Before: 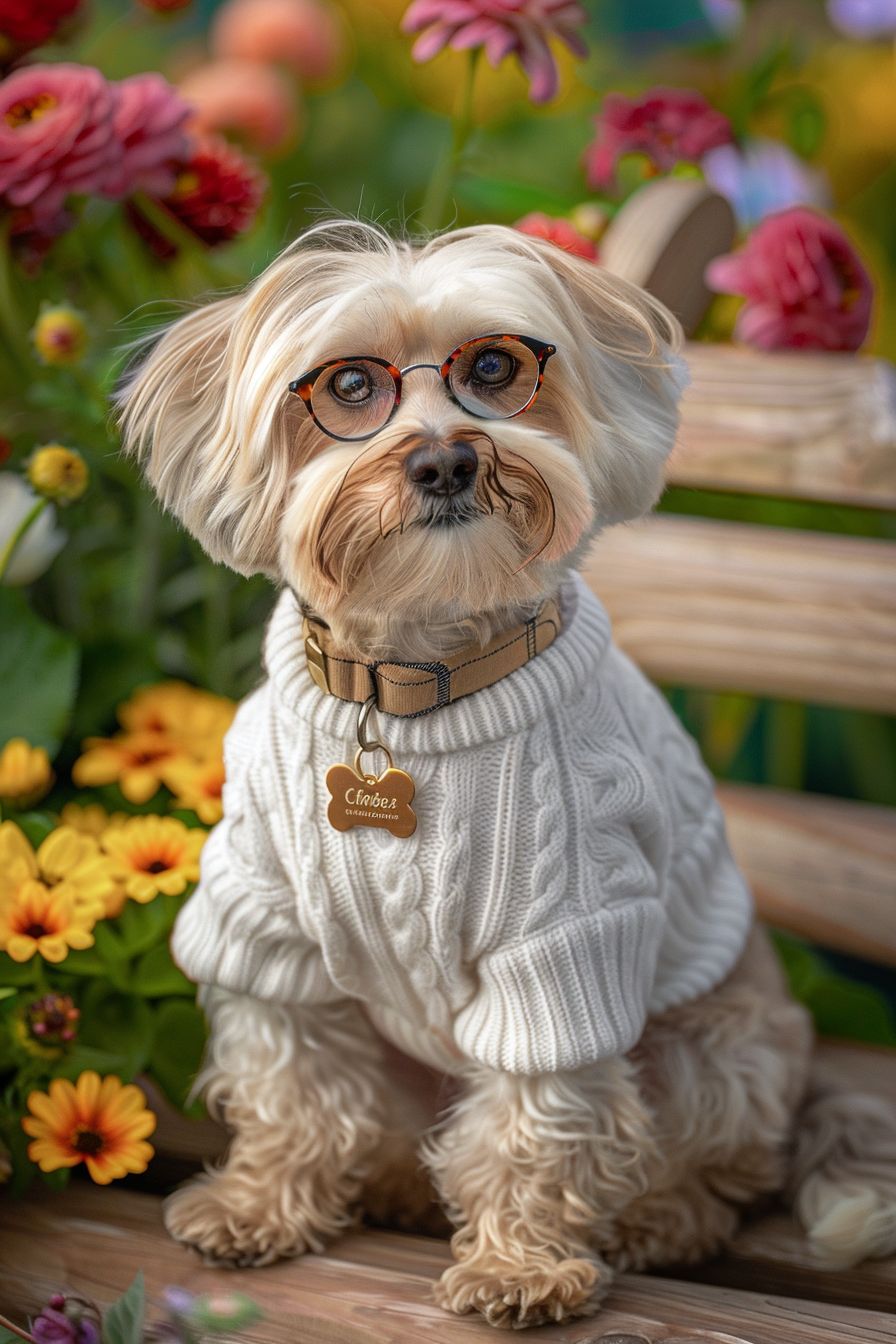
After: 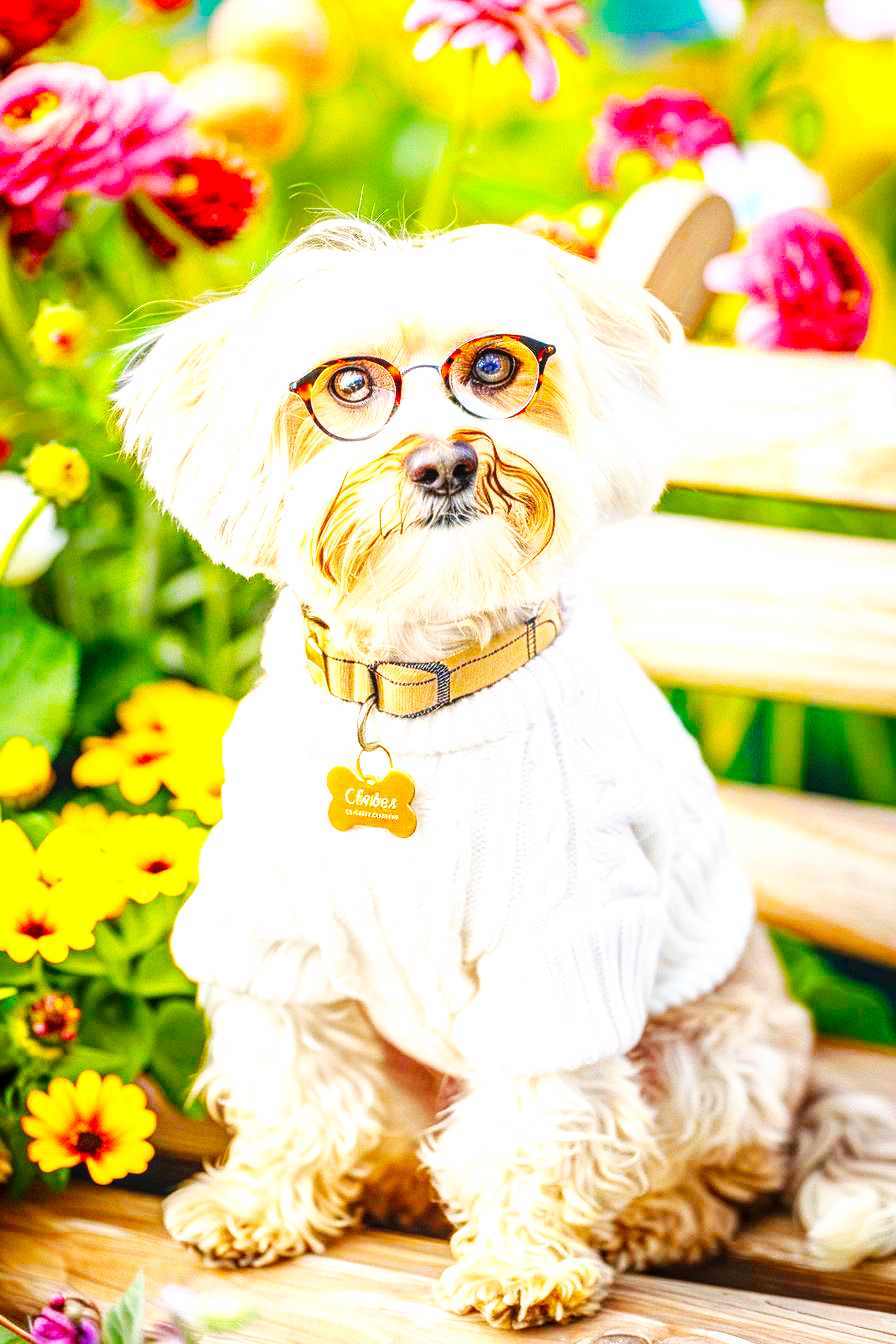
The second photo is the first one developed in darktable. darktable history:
exposure: black level correction 0, exposure 1.5 EV, compensate exposure bias true, compensate highlight preservation false
local contrast: on, module defaults
base curve: curves: ch0 [(0, 0) (0.007, 0.004) (0.027, 0.03) (0.046, 0.07) (0.207, 0.54) (0.442, 0.872) (0.673, 0.972) (1, 1)], preserve colors none
color balance rgb: linear chroma grading › global chroma 15%, perceptual saturation grading › global saturation 30%
